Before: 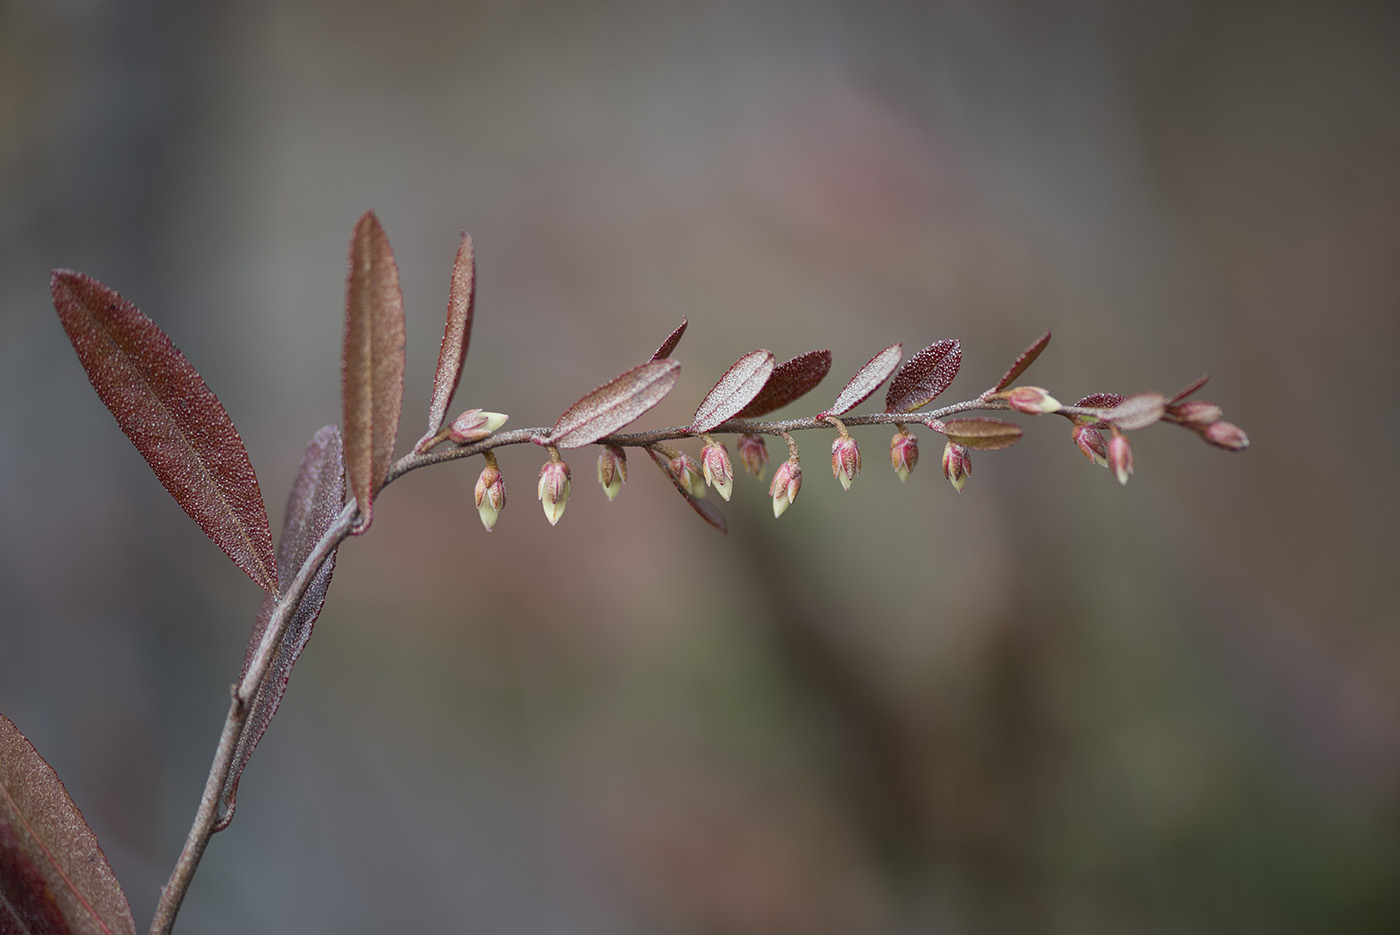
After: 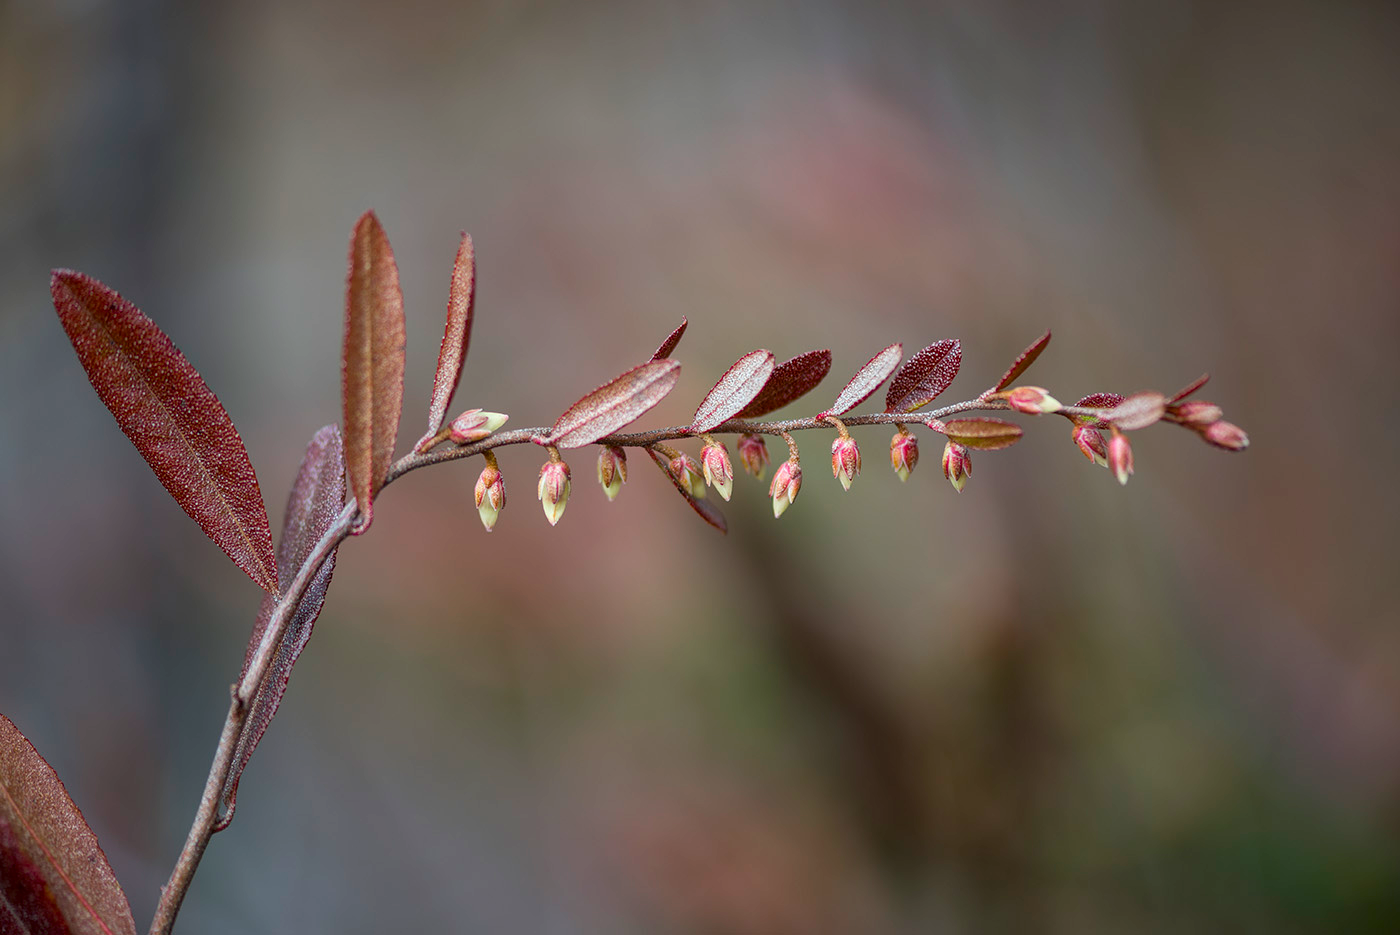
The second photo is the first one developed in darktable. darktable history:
color balance rgb: linear chroma grading › global chroma 8.344%, perceptual saturation grading › global saturation 18.08%
local contrast: on, module defaults
